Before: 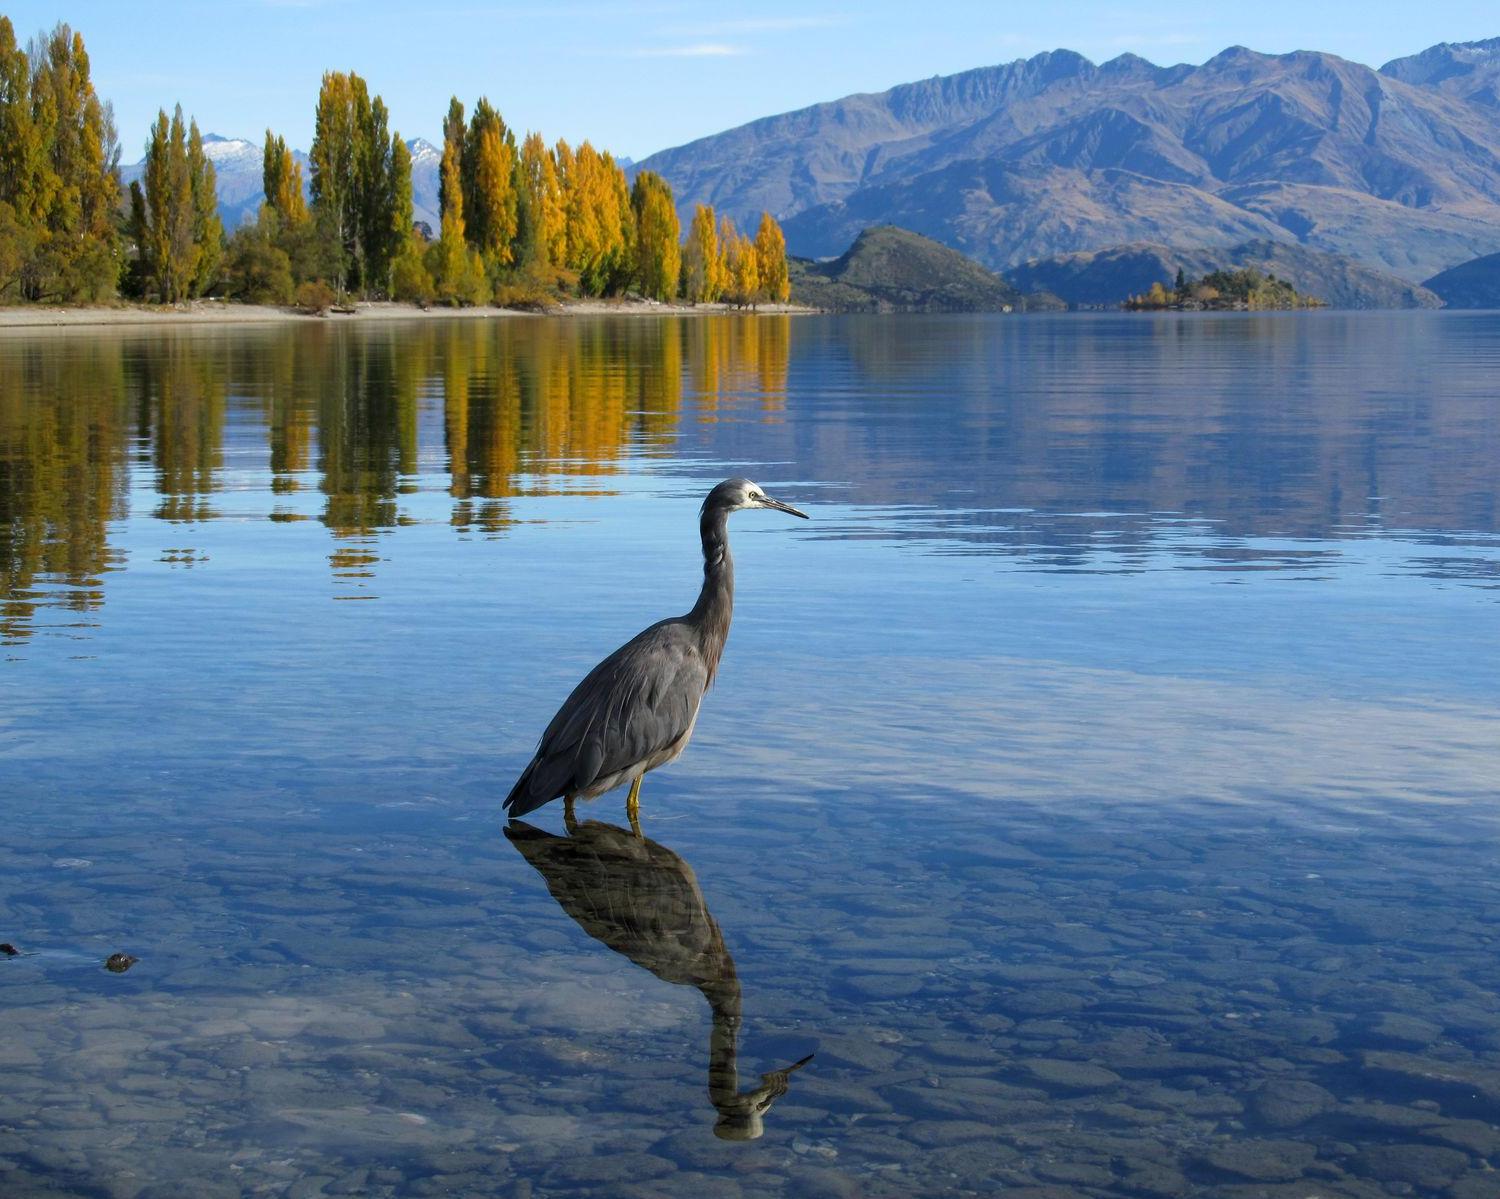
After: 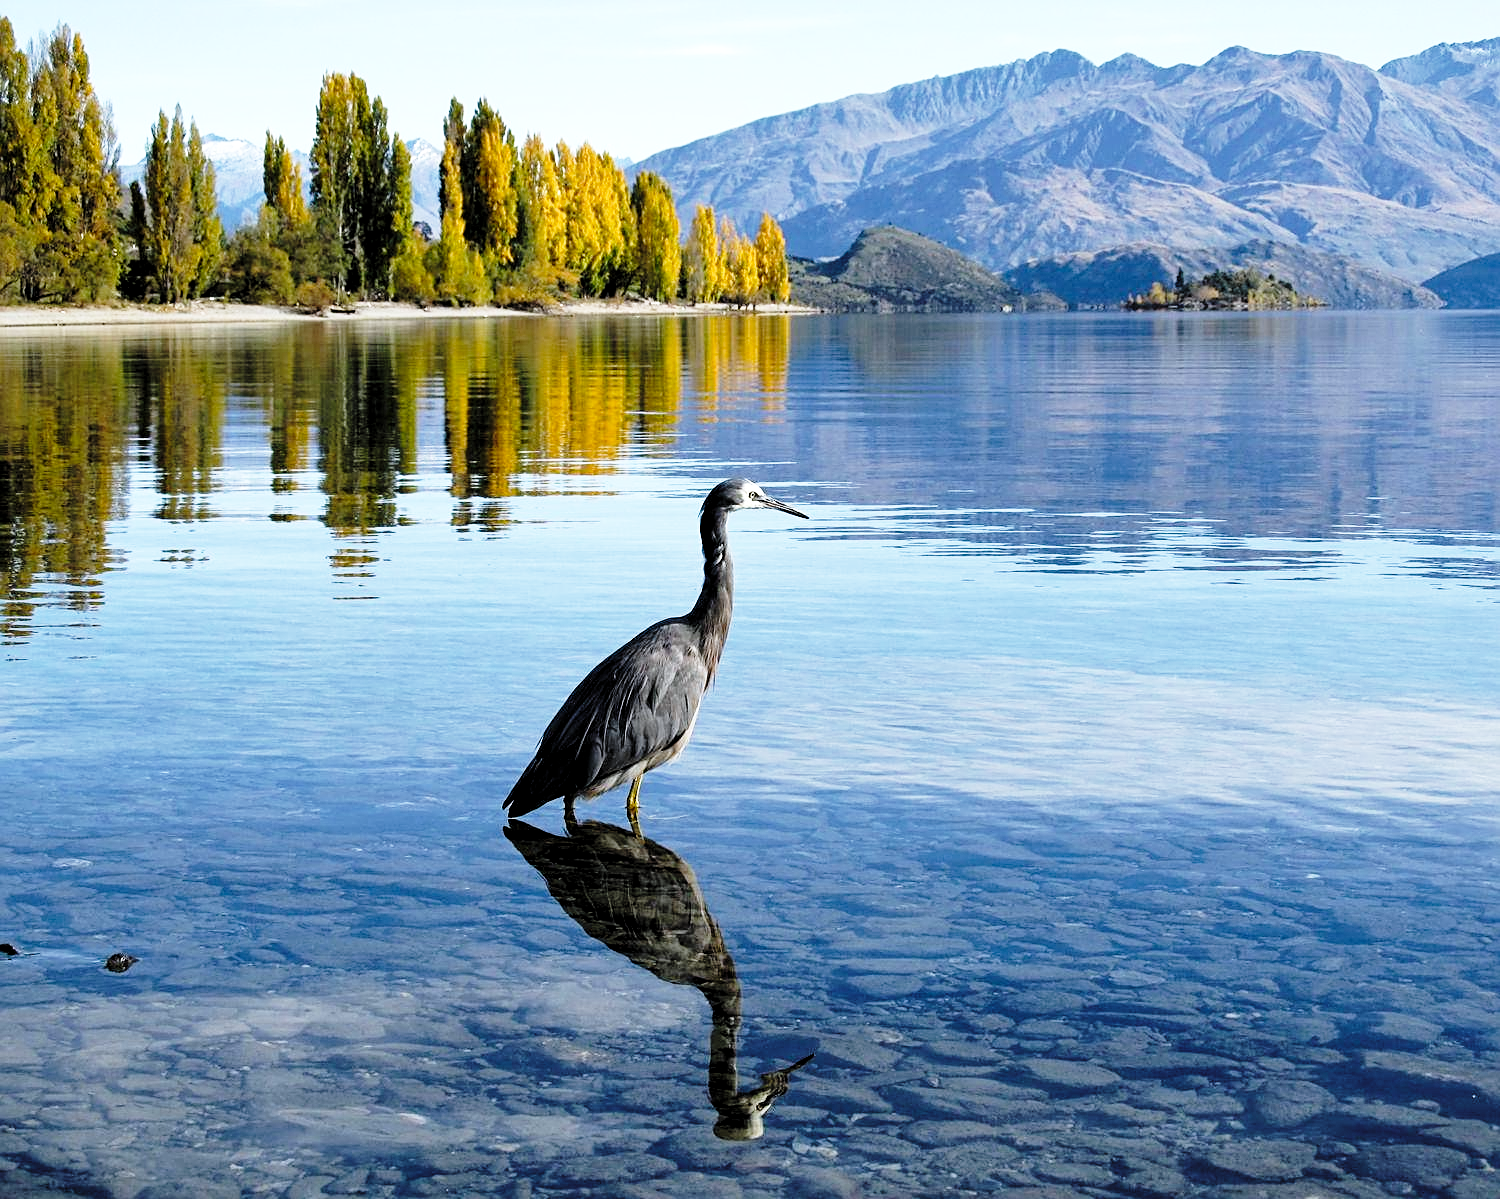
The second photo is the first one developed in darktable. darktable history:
sharpen: on, module defaults
base curve: curves: ch0 [(0, 0) (0.032, 0.037) (0.105, 0.228) (0.435, 0.76) (0.856, 0.983) (1, 1)], preserve colors none
white balance: red 0.974, blue 1.044
levels: levels [0.116, 0.574, 1]
exposure: exposure 0.3 EV, compensate highlight preservation false
shadows and highlights: shadows 52.34, highlights -28.23, soften with gaussian
